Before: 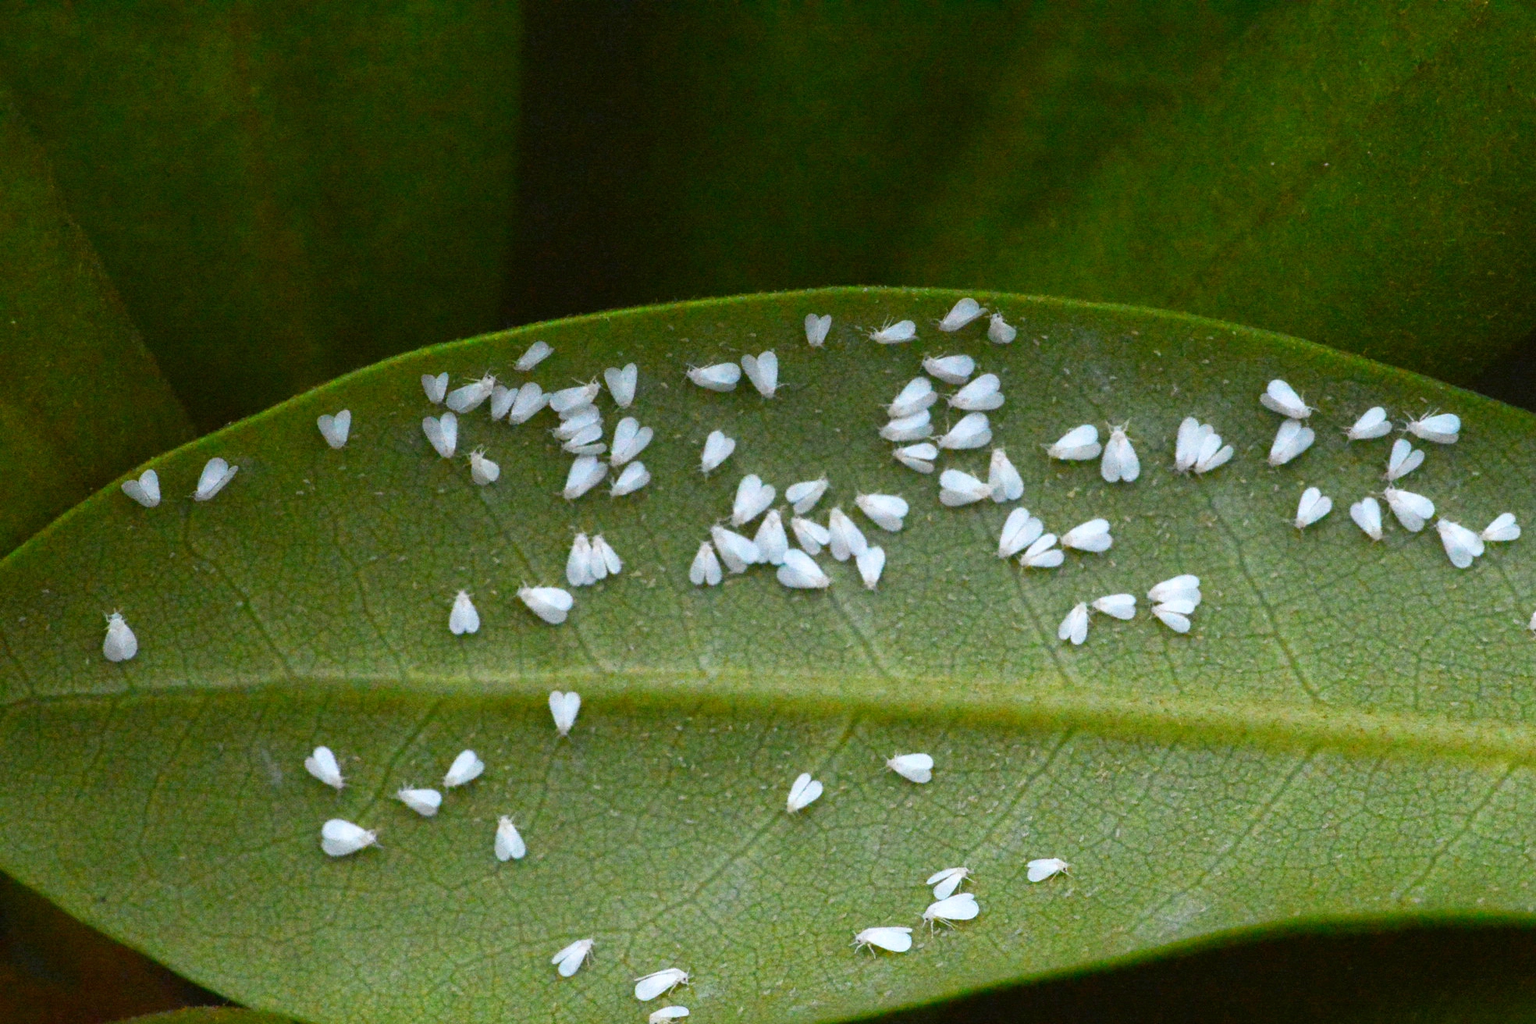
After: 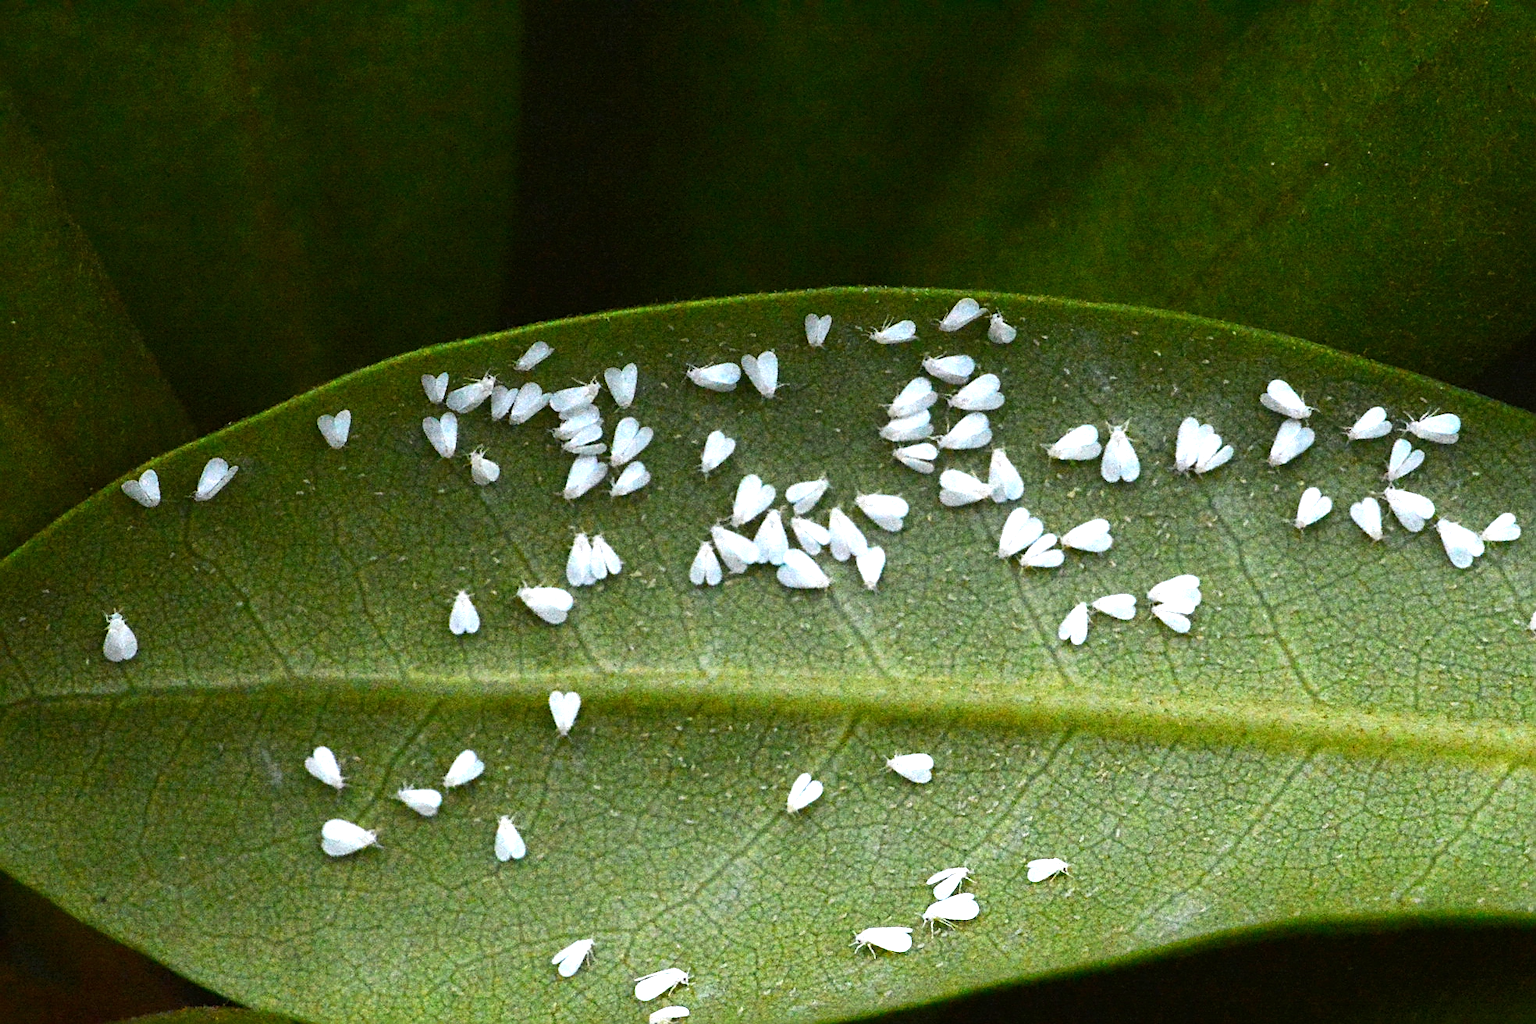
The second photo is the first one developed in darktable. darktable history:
tone equalizer: -8 EV -0.737 EV, -7 EV -0.674 EV, -6 EV -0.604 EV, -5 EV -0.415 EV, -3 EV 0.372 EV, -2 EV 0.6 EV, -1 EV 0.696 EV, +0 EV 0.758 EV, edges refinement/feathering 500, mask exposure compensation -1.57 EV, preserve details no
sharpen: on, module defaults
